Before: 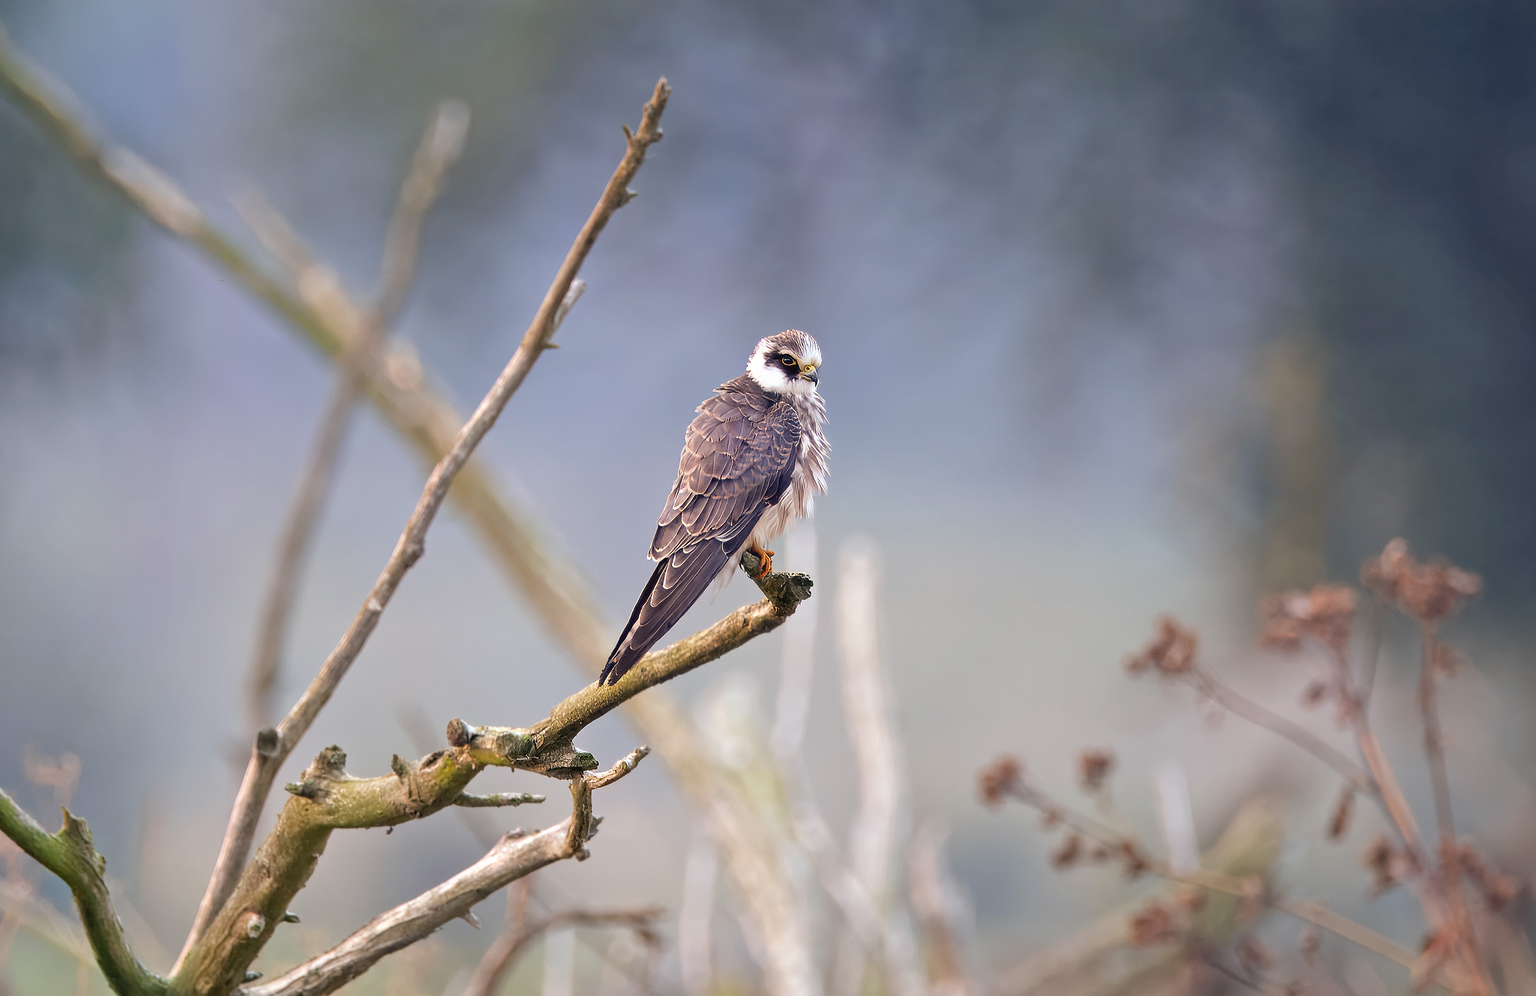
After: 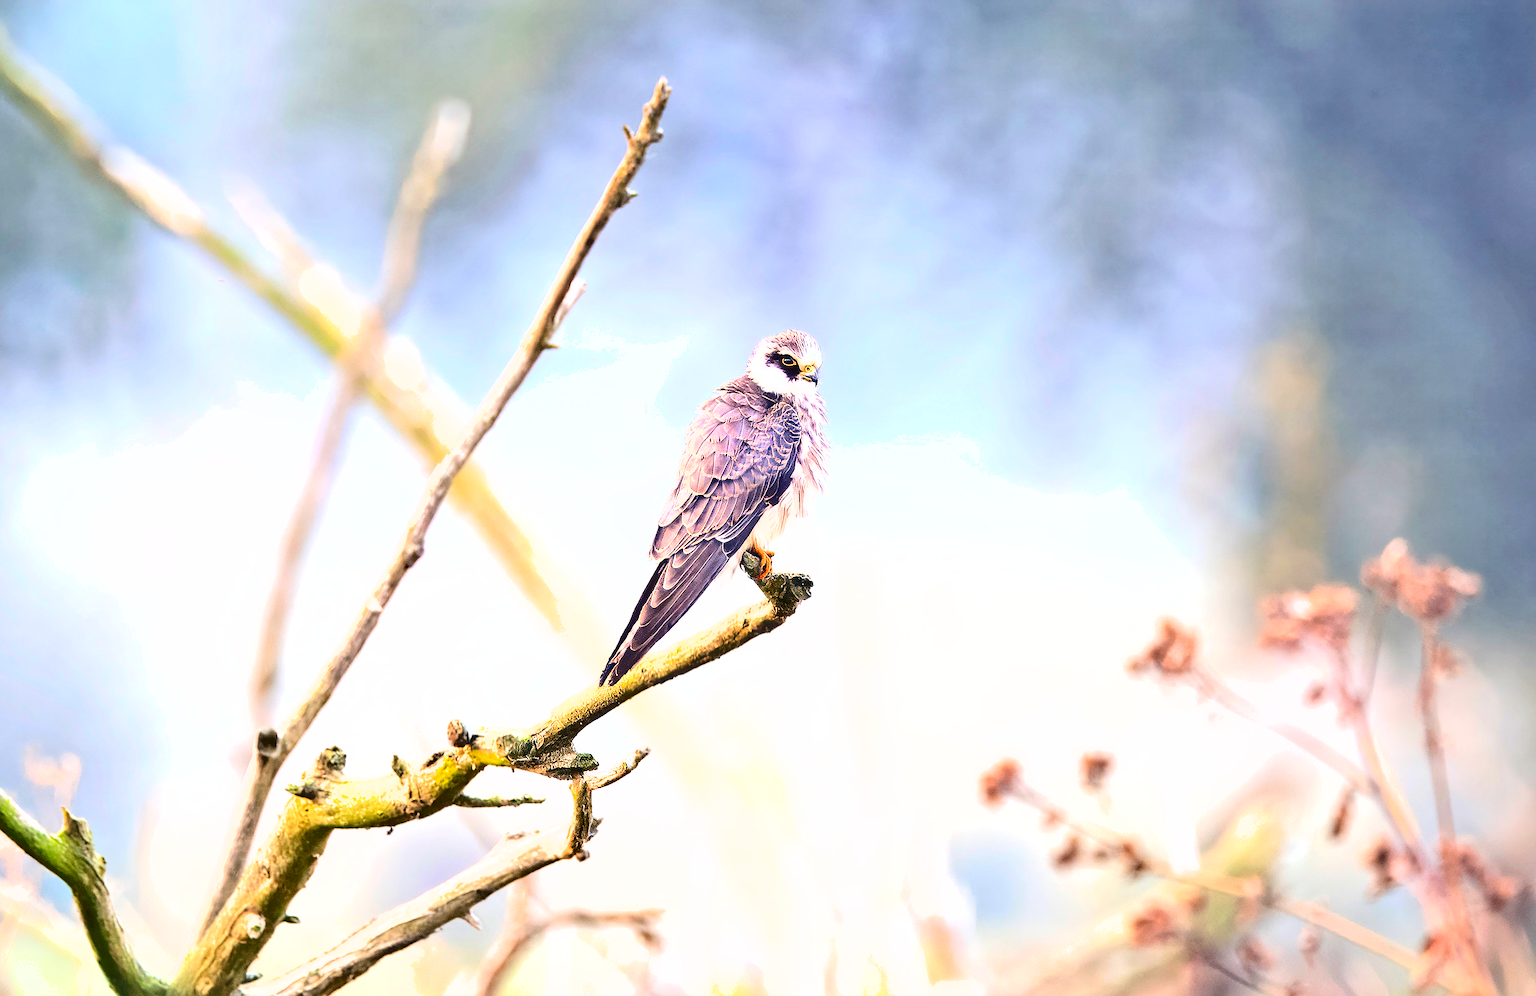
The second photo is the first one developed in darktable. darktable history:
exposure: black level correction 0, exposure 1.617 EV, compensate exposure bias true, compensate highlight preservation false
shadows and highlights: shadows 43.69, white point adjustment -1.52, soften with gaussian
contrast brightness saturation: contrast 0.201, brightness 0.17, saturation 0.227
